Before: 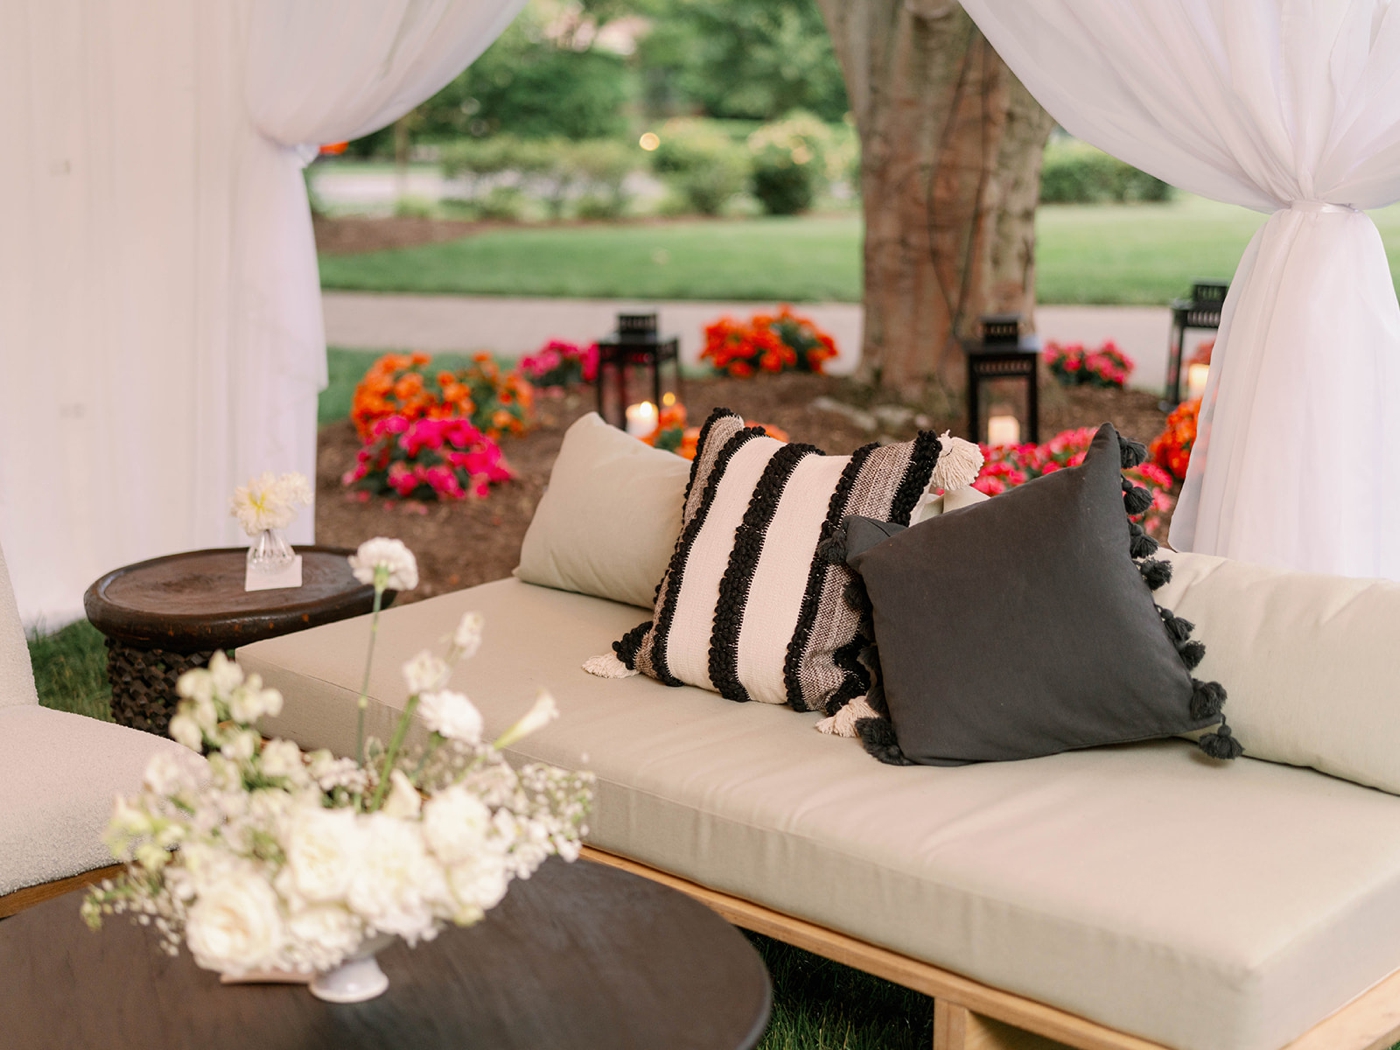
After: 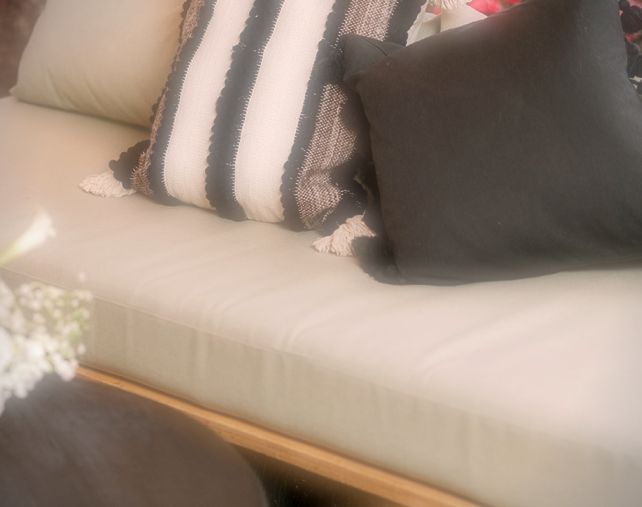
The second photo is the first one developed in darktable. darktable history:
vignetting: fall-off start 91.19%
contrast equalizer: octaves 7, y [[0.528, 0.548, 0.563, 0.562, 0.546, 0.526], [0.55 ×6], [0 ×6], [0 ×6], [0 ×6]]
soften: on, module defaults
crop: left 35.976%, top 45.819%, right 18.162%, bottom 5.807%
